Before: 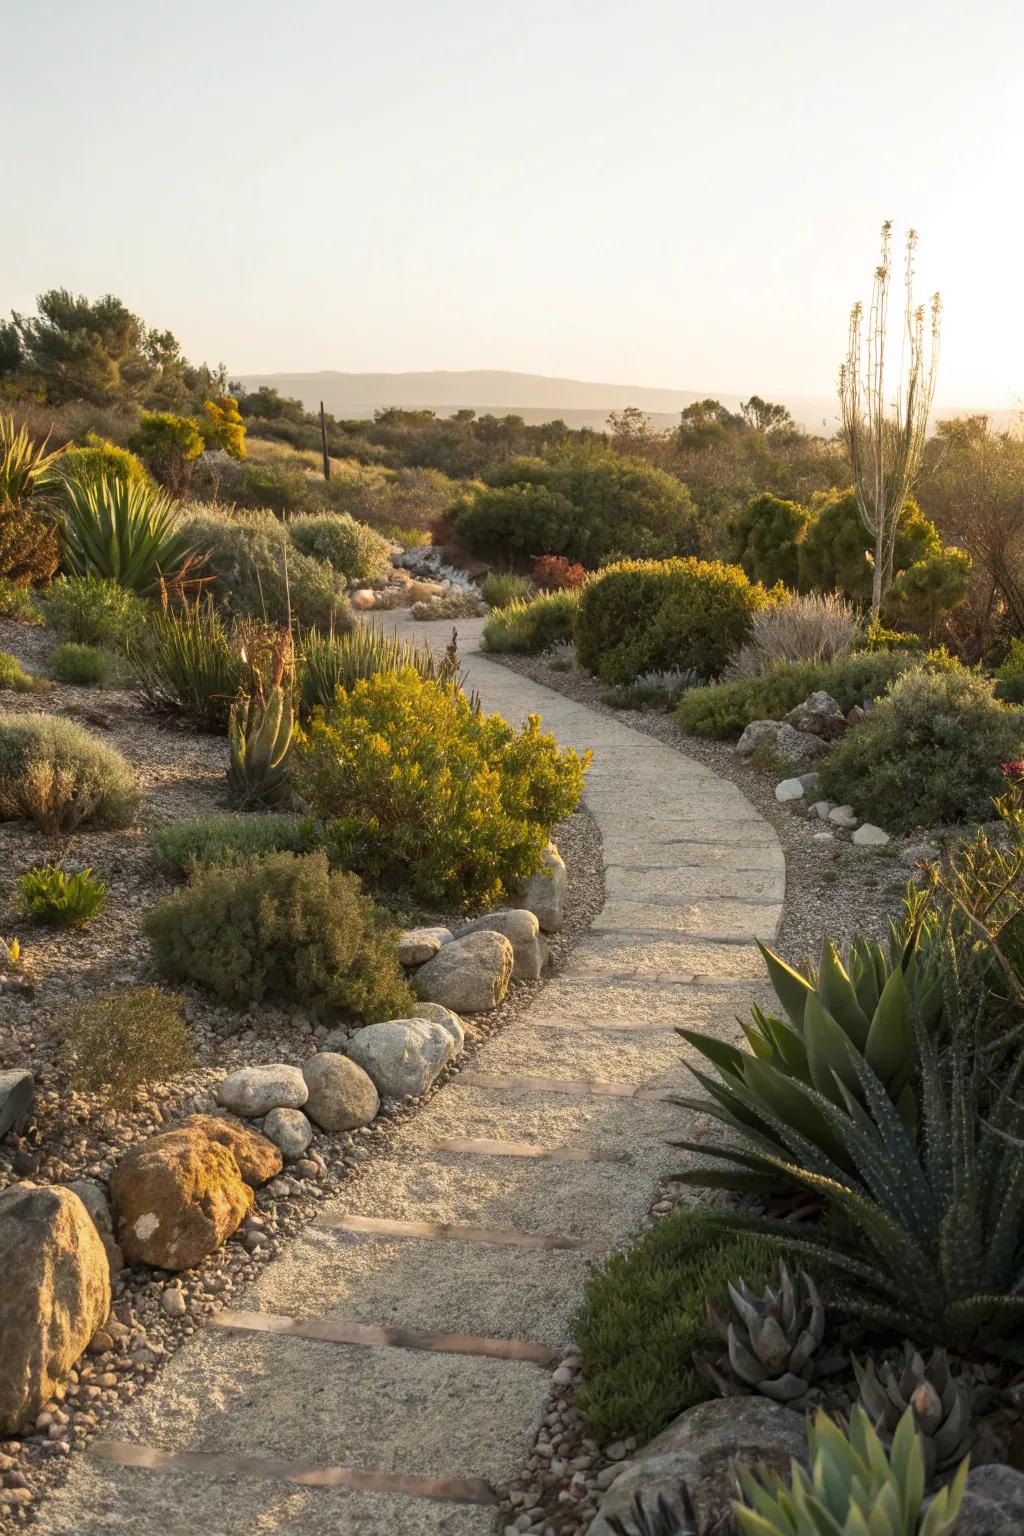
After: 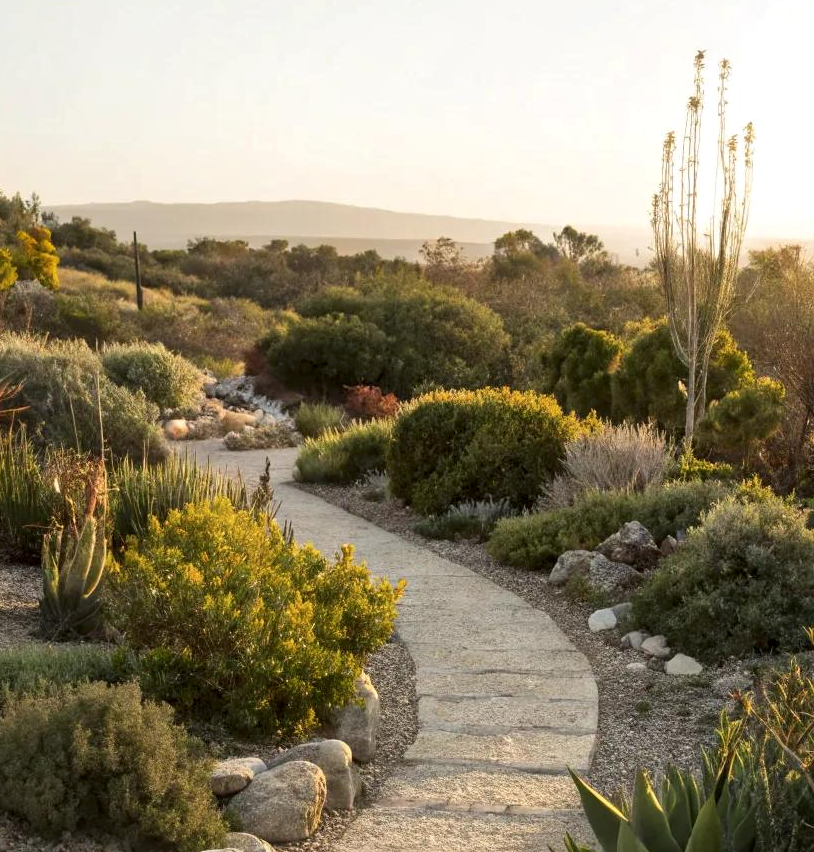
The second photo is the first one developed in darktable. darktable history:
local contrast: mode bilateral grid, contrast 20, coarseness 100, detail 150%, midtone range 0.2
crop: left 18.334%, top 11.114%, right 2.047%, bottom 33.403%
exposure: compensate highlight preservation false
